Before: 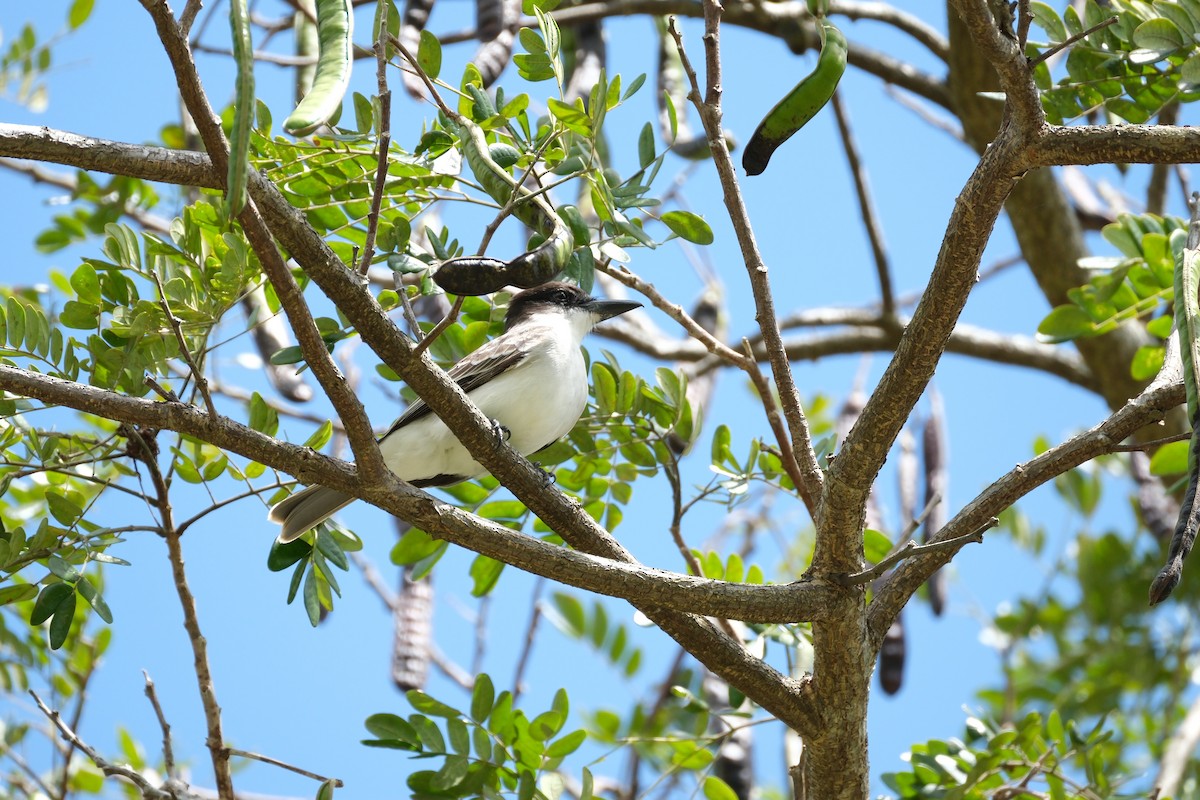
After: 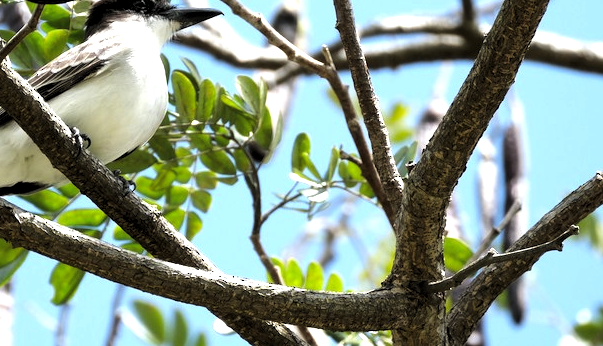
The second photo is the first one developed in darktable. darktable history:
levels: levels [0.129, 0.519, 0.867]
crop: left 35.03%, top 36.625%, right 14.663%, bottom 20.057%
